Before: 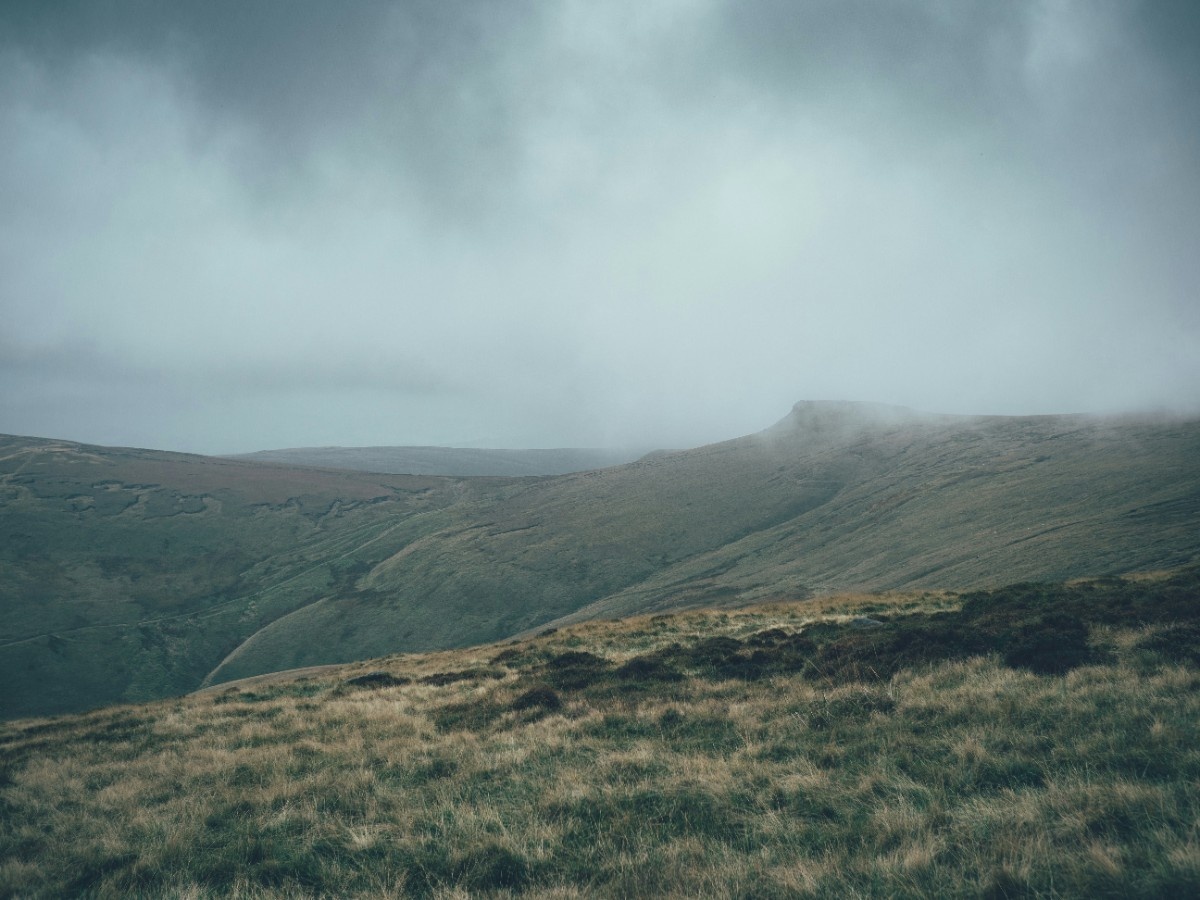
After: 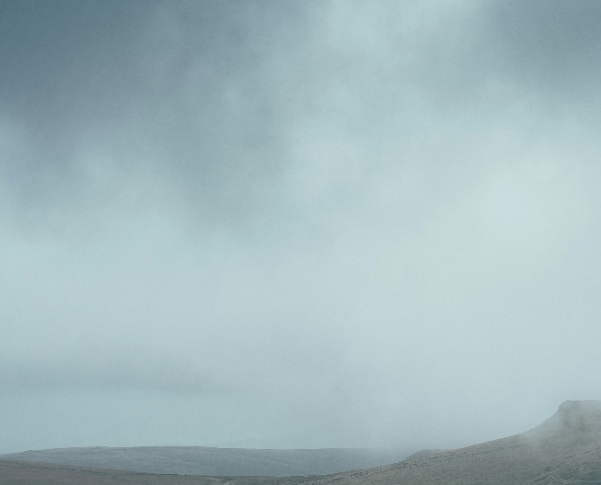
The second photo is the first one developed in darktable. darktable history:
crop: left 19.579%, right 30.32%, bottom 46.02%
